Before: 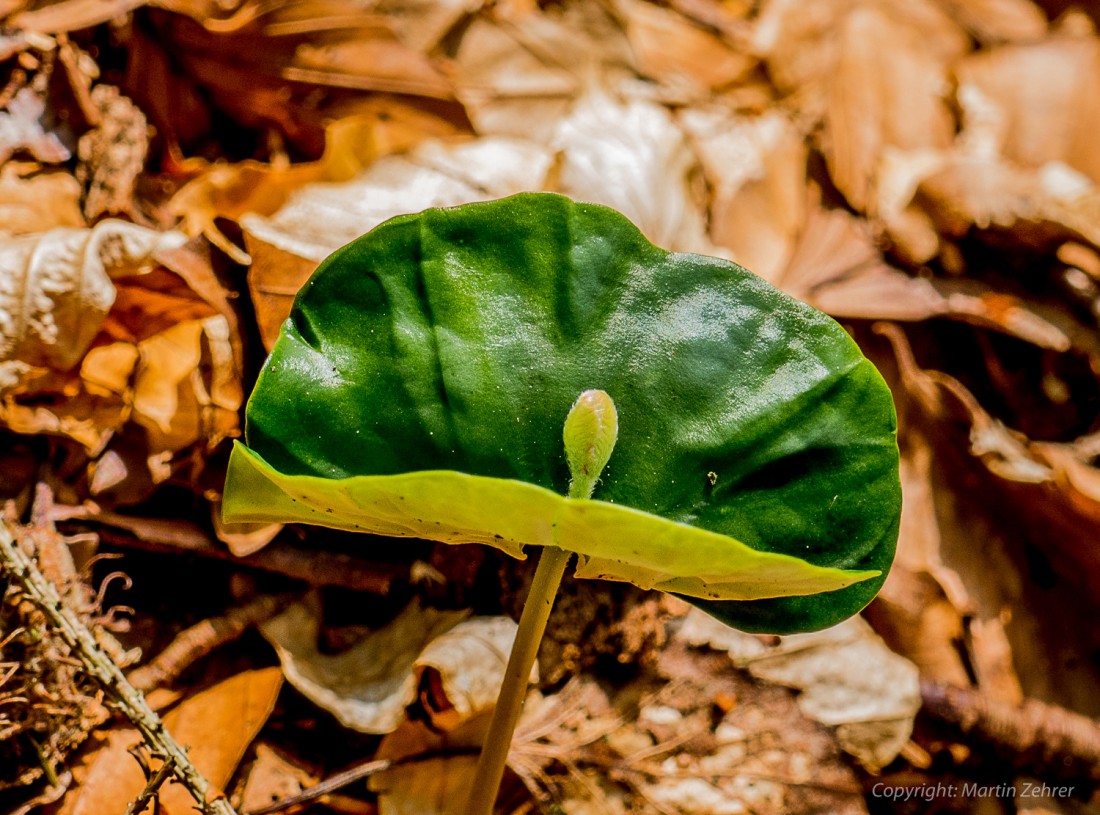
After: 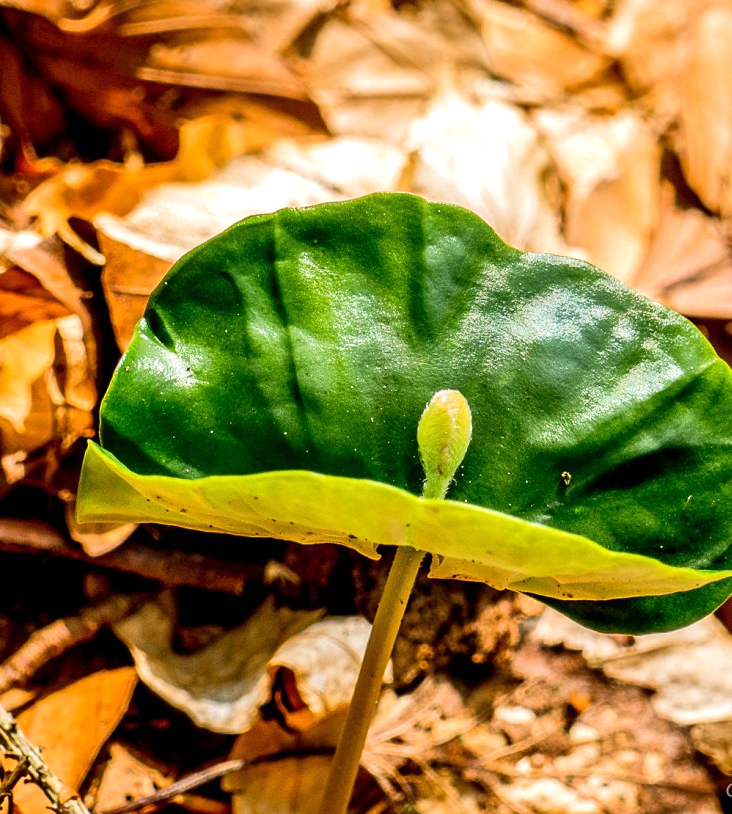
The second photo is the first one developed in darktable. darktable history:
crop and rotate: left 13.355%, right 20.049%
exposure: exposure 0.601 EV, compensate highlight preservation false
